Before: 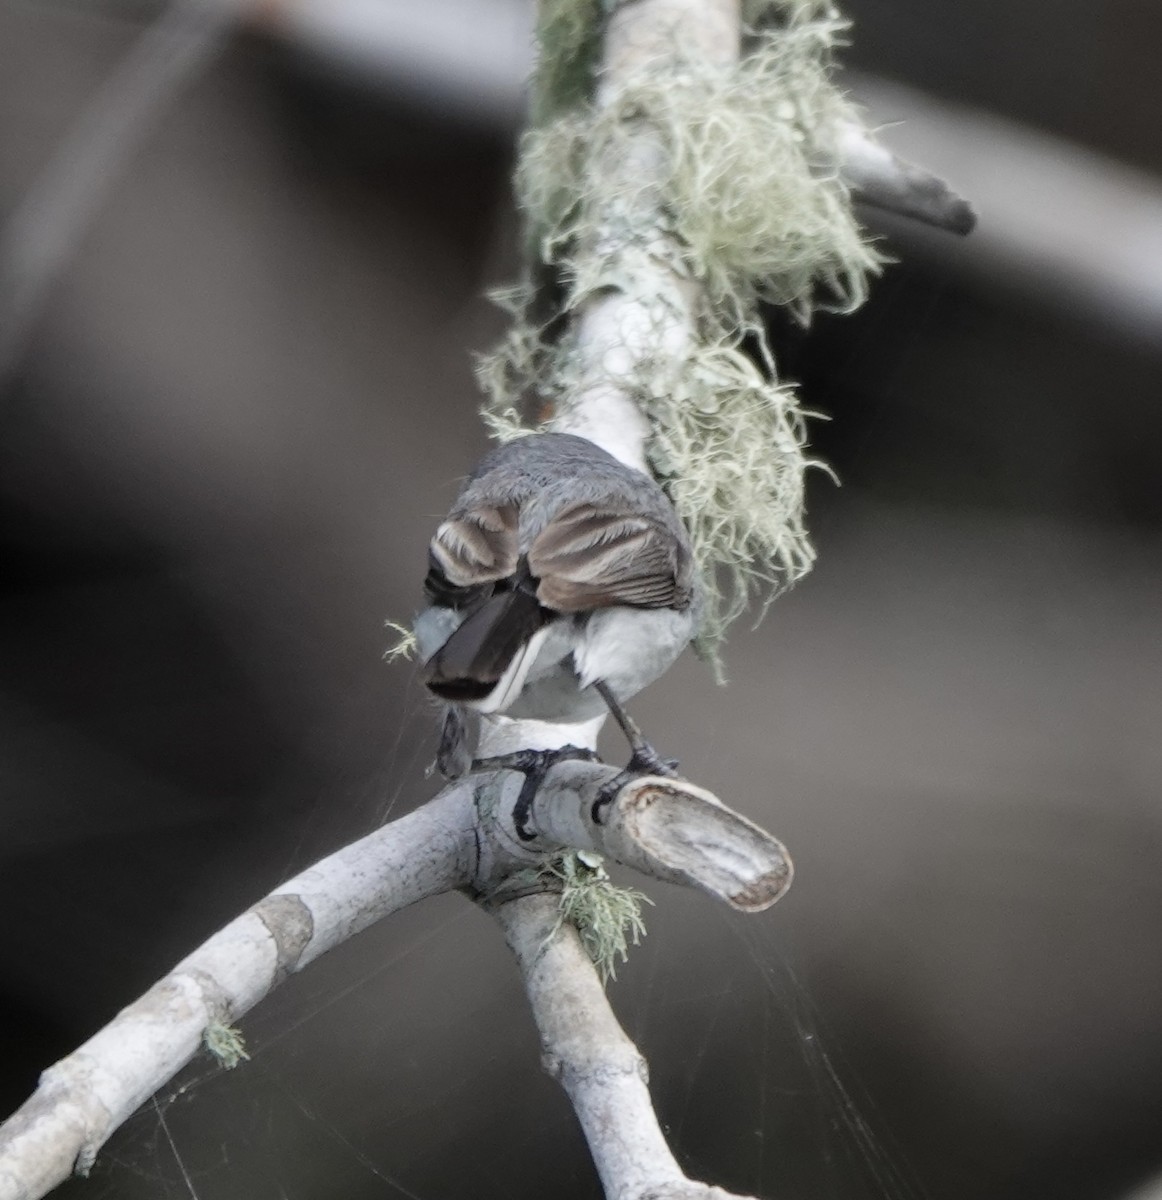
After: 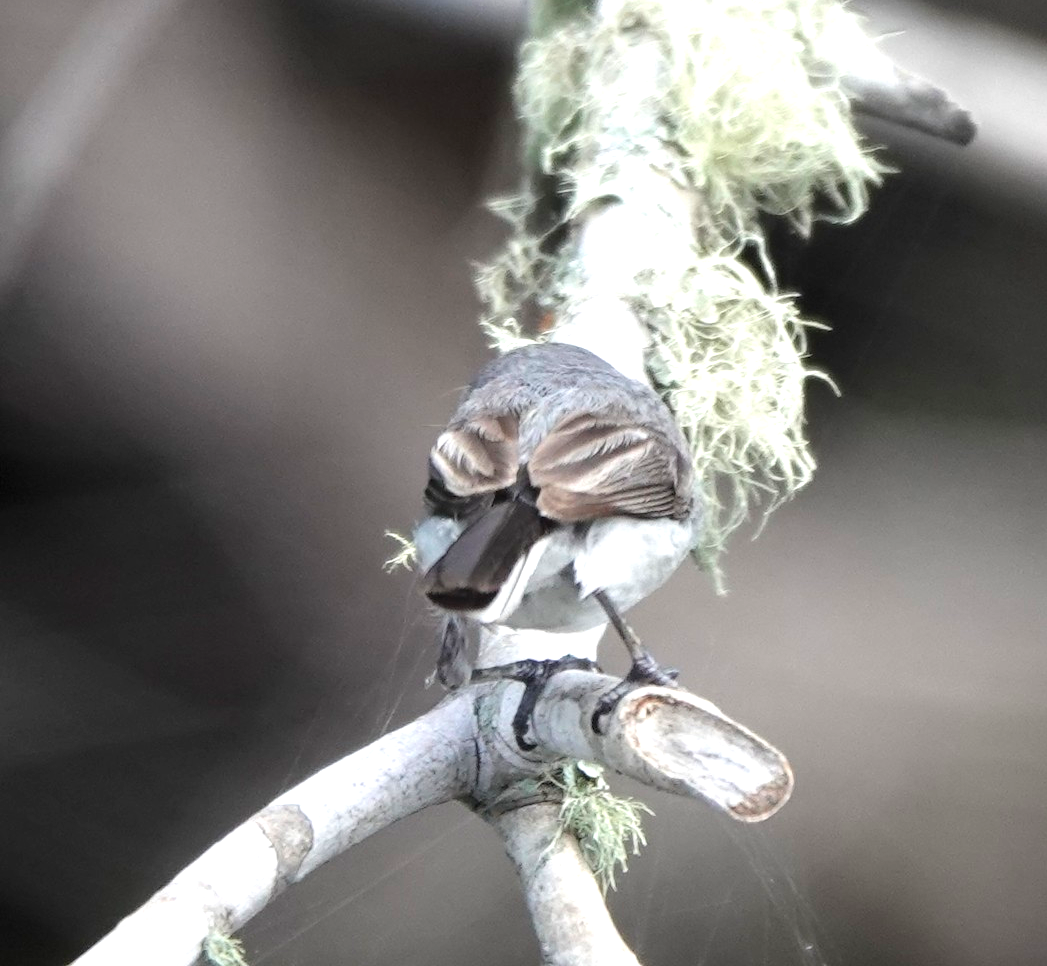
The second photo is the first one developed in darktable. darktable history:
crop: top 7.526%, right 9.887%, bottom 11.942%
exposure: black level correction 0, exposure 1.01 EV, compensate highlight preservation false
